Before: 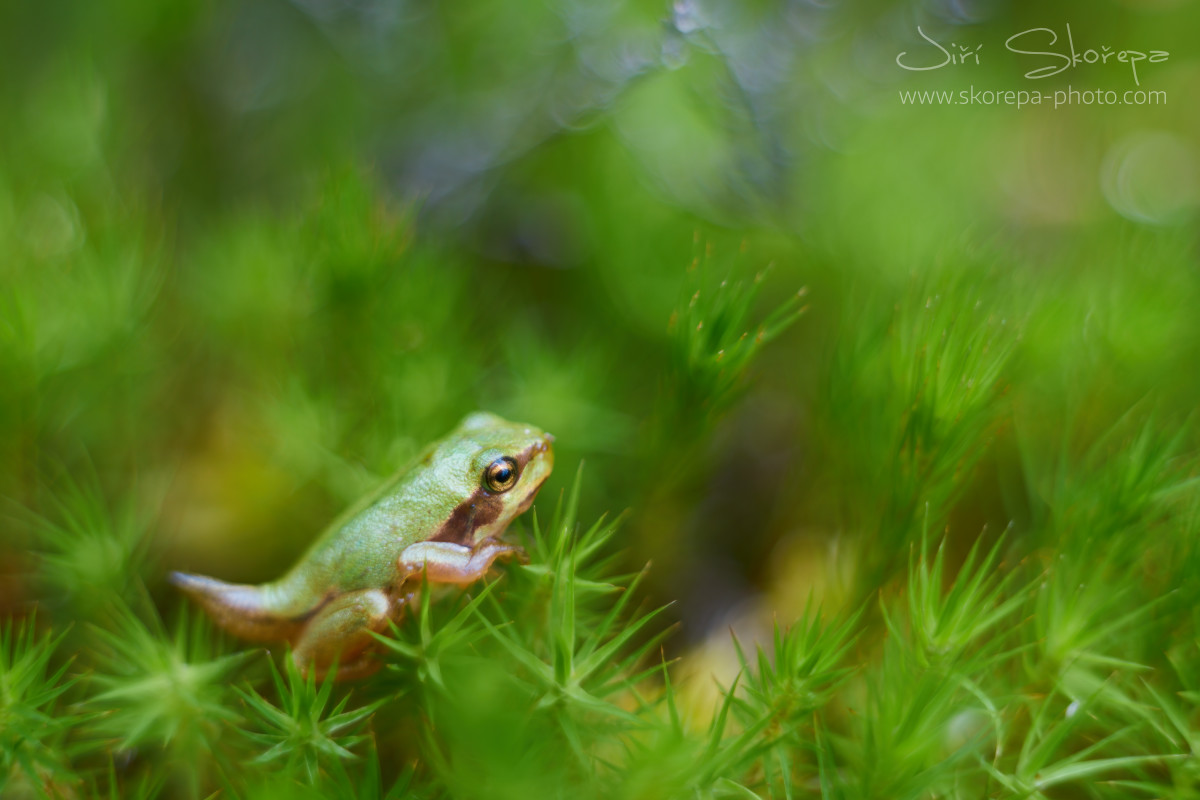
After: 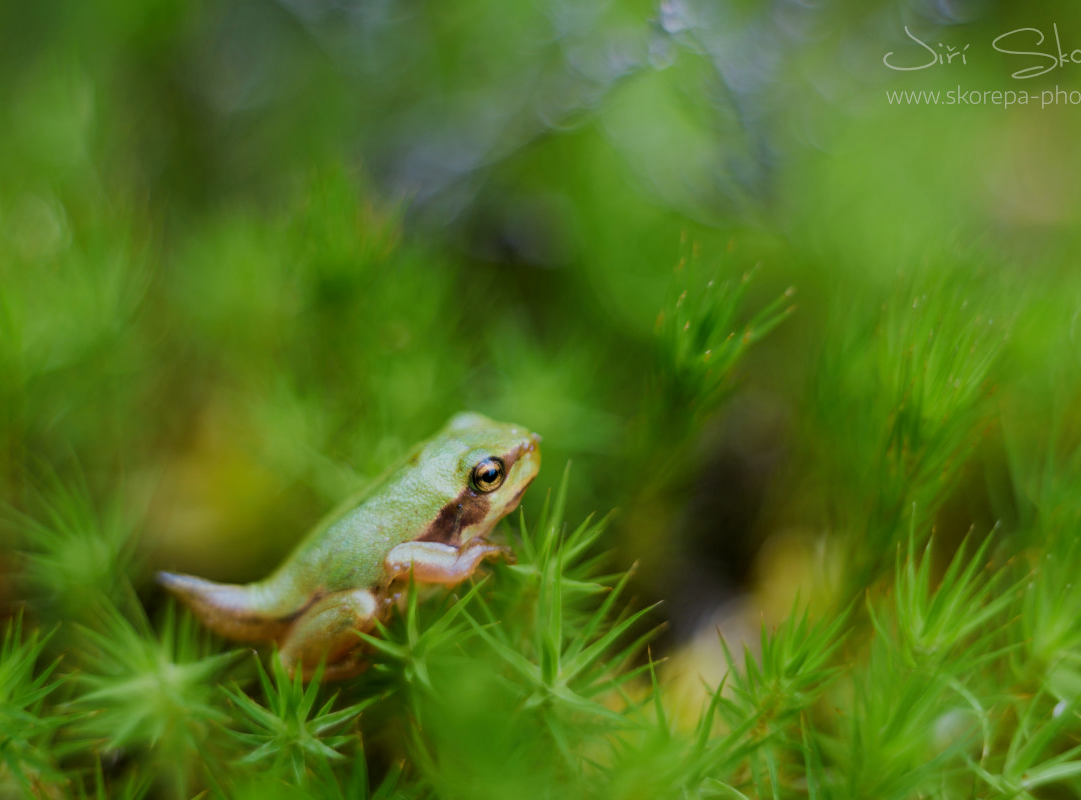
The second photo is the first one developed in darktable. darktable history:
crop and rotate: left 1.088%, right 8.807%
filmic rgb: black relative exposure -4.88 EV, hardness 2.82
